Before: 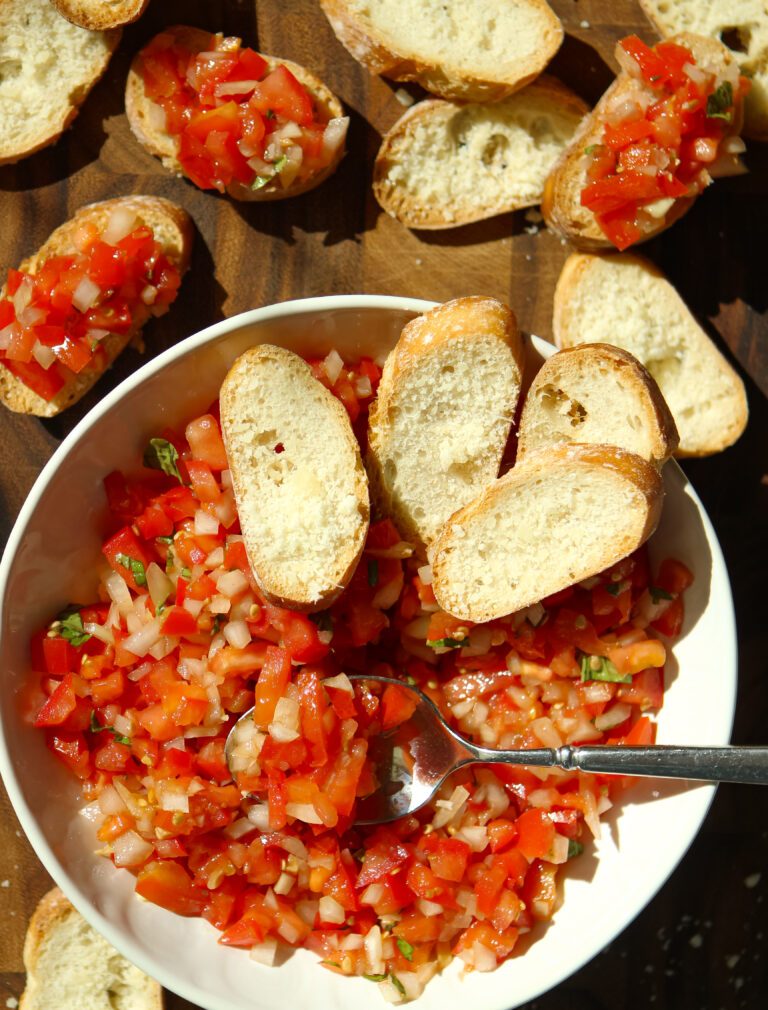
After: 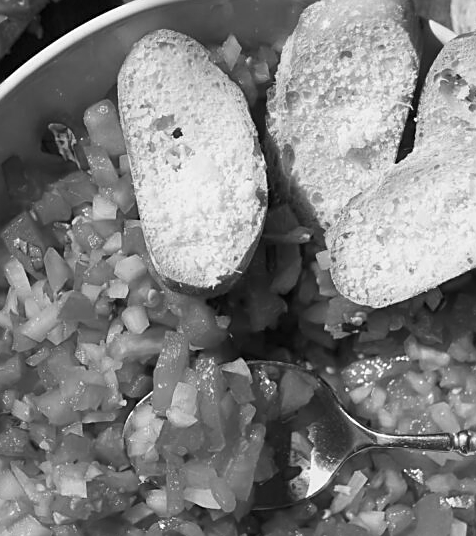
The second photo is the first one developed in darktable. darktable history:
sharpen: on, module defaults
crop: left 13.312%, top 31.28%, right 24.627%, bottom 15.582%
color correction: highlights a* 6.27, highlights b* 8.19, shadows a* 5.94, shadows b* 7.23, saturation 0.9
monochrome: a -74.22, b 78.2
